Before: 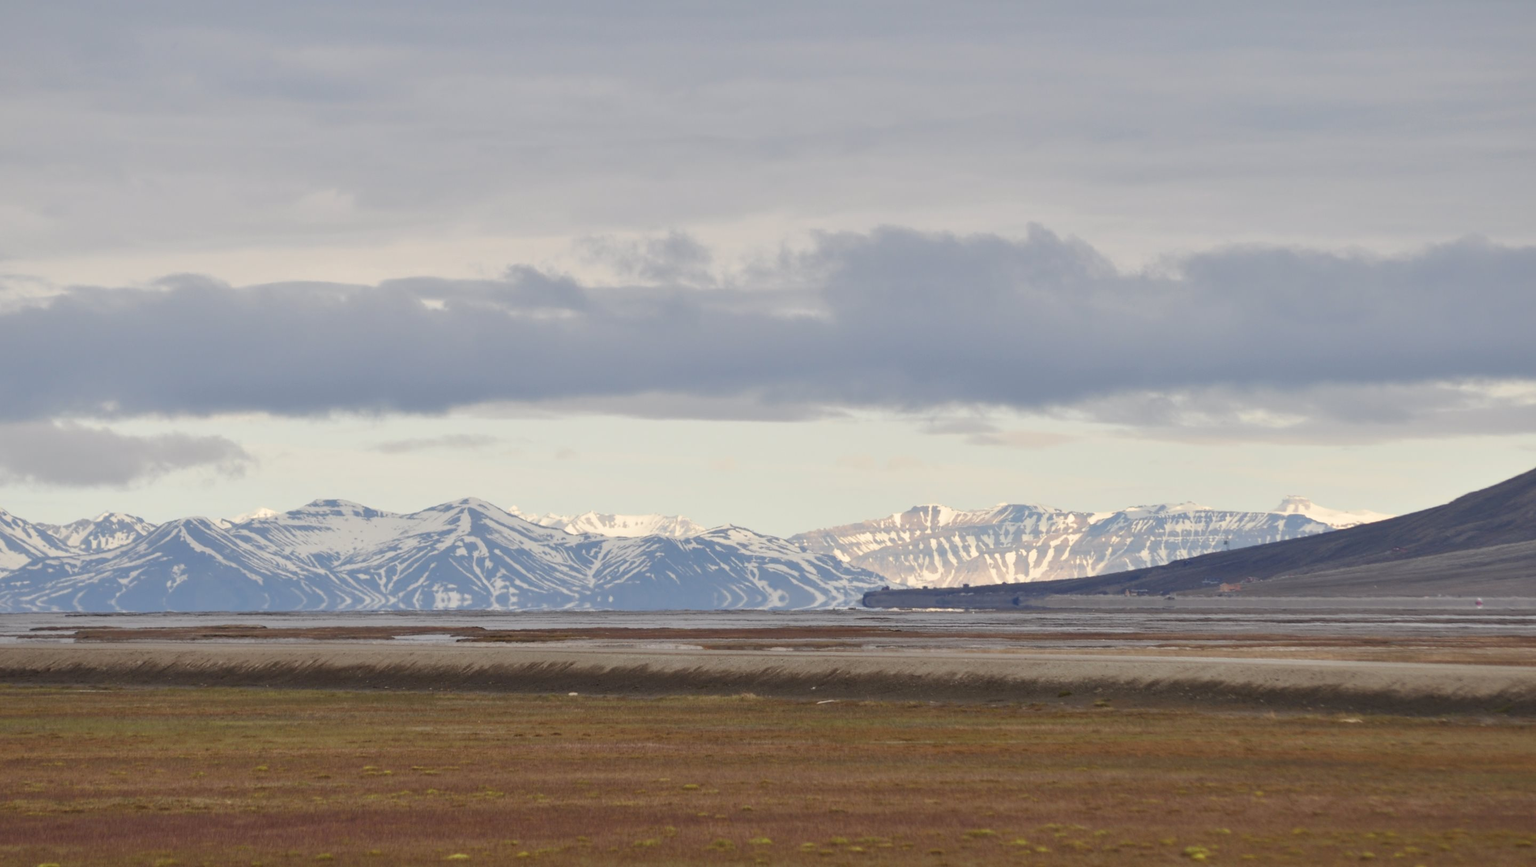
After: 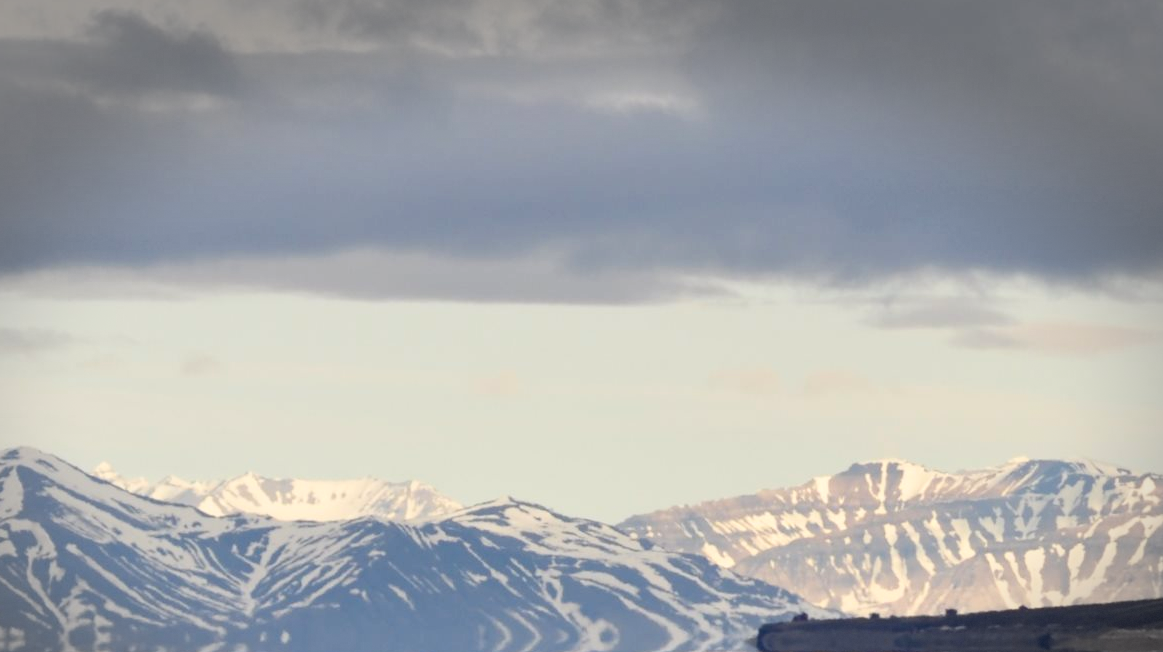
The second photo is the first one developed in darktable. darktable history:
crop: left 29.883%, top 29.943%, right 29.705%, bottom 29.911%
vignetting: center (-0.03, 0.241), automatic ratio true, dithering 8-bit output
tone equalizer: -8 EV 0.089 EV, edges refinement/feathering 500, mask exposure compensation -1.57 EV, preserve details no
contrast brightness saturation: contrast 0.188, brightness -0.106, saturation 0.208
